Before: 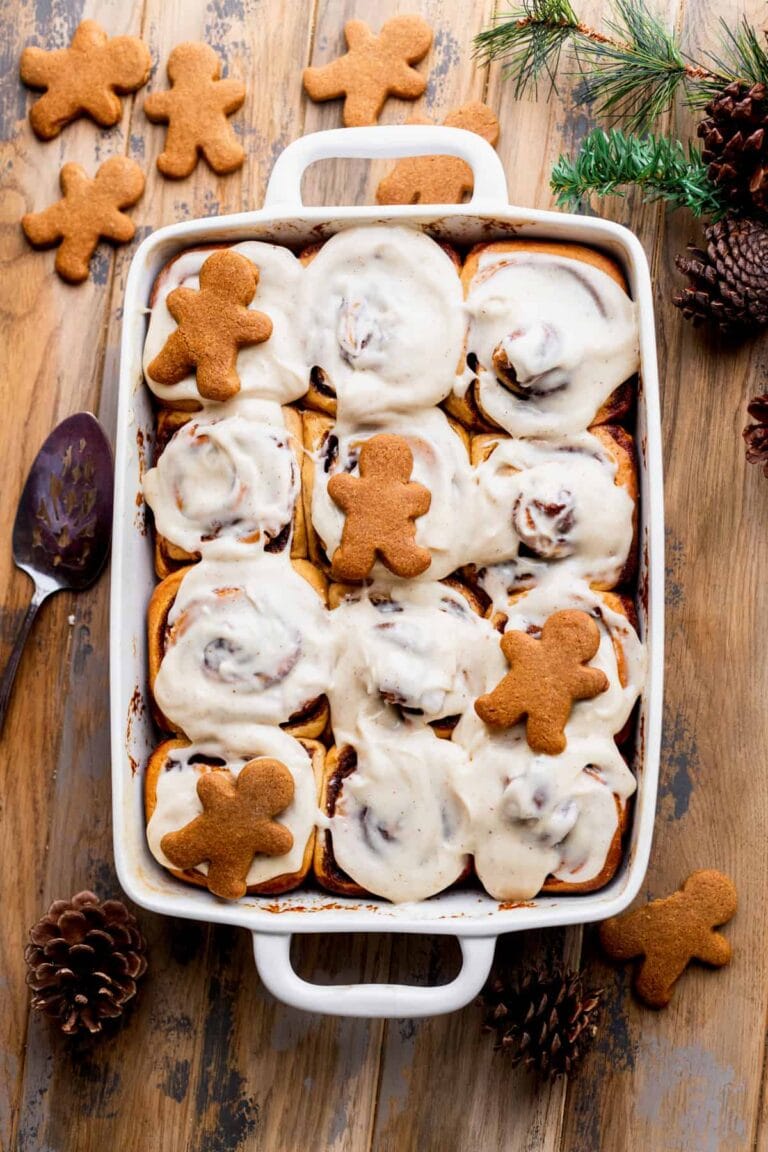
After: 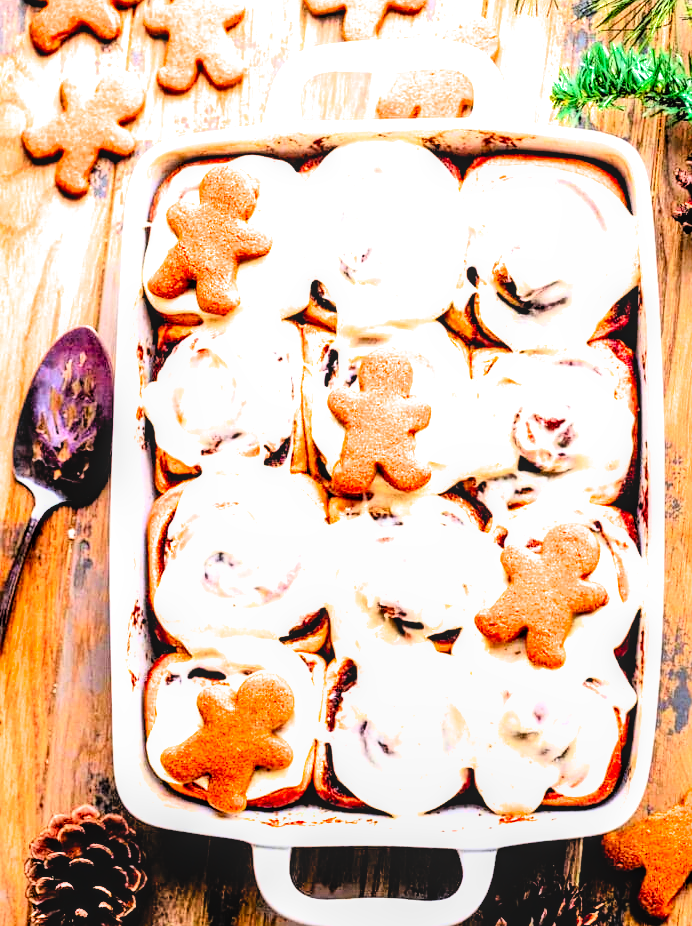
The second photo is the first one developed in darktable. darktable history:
crop: top 7.485%, right 9.832%, bottom 12.065%
contrast brightness saturation: contrast 0.203, brightness 0.198, saturation 0.809
local contrast: on, module defaults
exposure: black level correction 0, exposure 1.001 EV, compensate exposure bias true, compensate highlight preservation false
filmic rgb: black relative exposure -3.77 EV, white relative exposure 2.41 EV, dynamic range scaling -49.73%, hardness 3.47, latitude 29.87%, contrast 1.783, preserve chrominance max RGB, color science v6 (2022), contrast in shadows safe, contrast in highlights safe
sharpen: radius 1.243, amount 0.302, threshold 0.094
tone equalizer: -8 EV 0.009 EV, -7 EV -0.017 EV, -6 EV 0.044 EV, -5 EV 0.04 EV, -4 EV 0.268 EV, -3 EV 0.627 EV, -2 EV 0.559 EV, -1 EV 0.171 EV, +0 EV 0.013 EV
